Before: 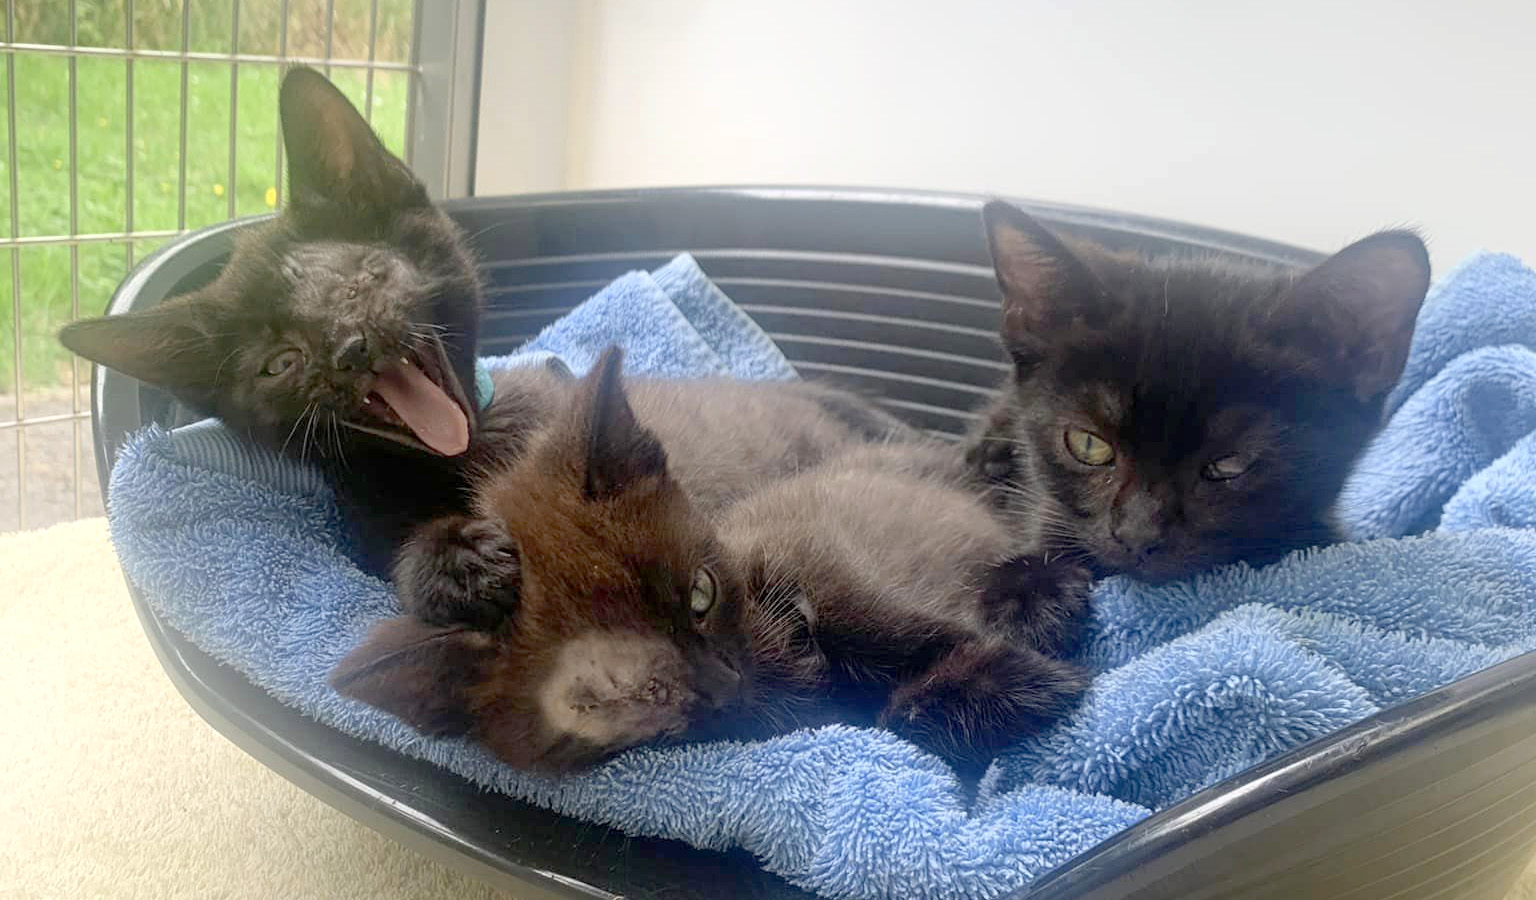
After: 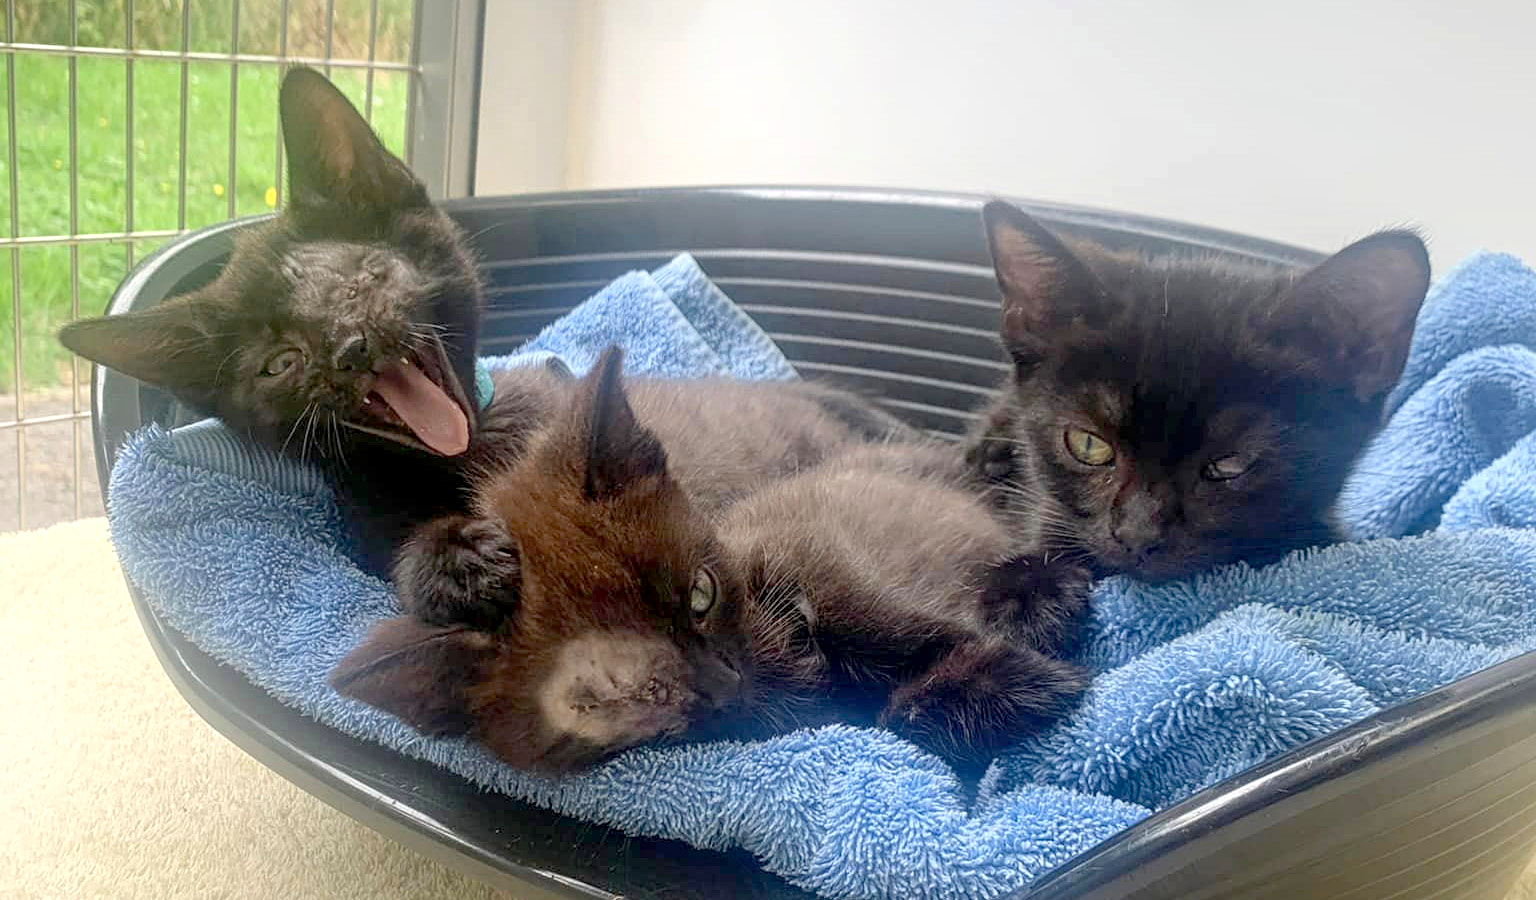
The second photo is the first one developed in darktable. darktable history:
sharpen: amount 0.2
local contrast: on, module defaults
